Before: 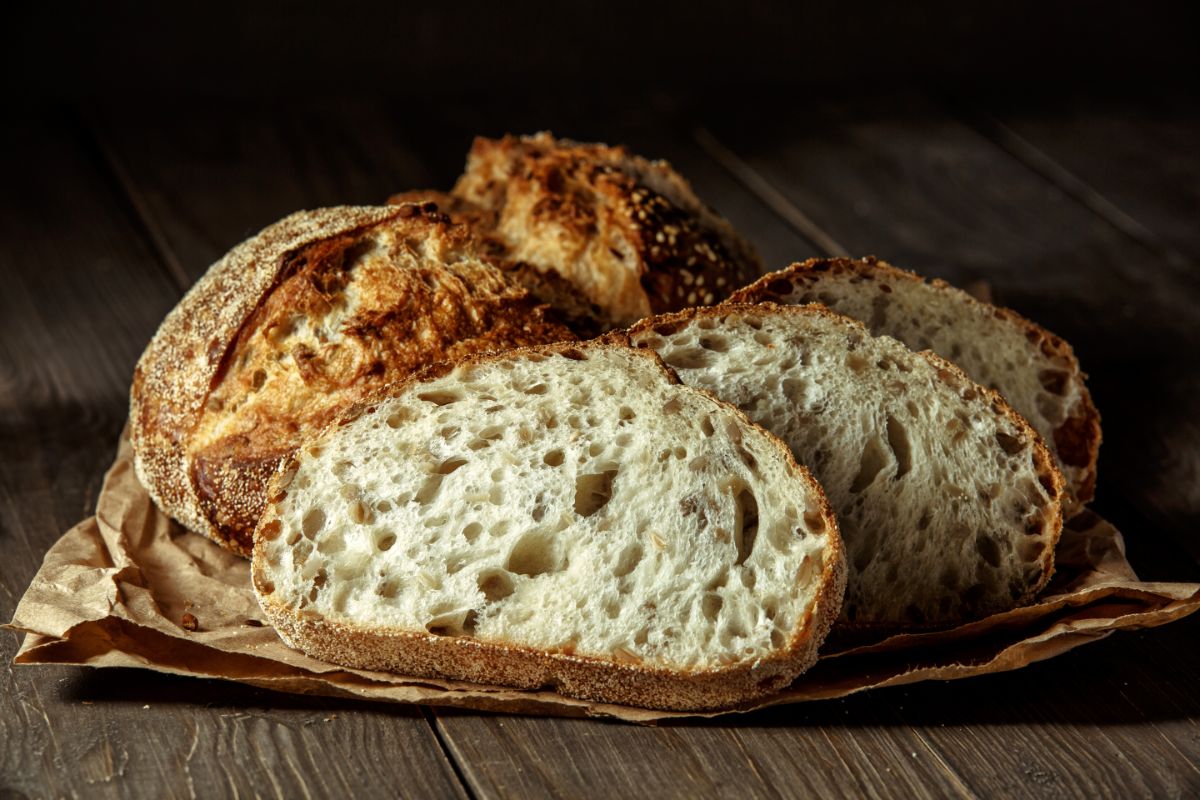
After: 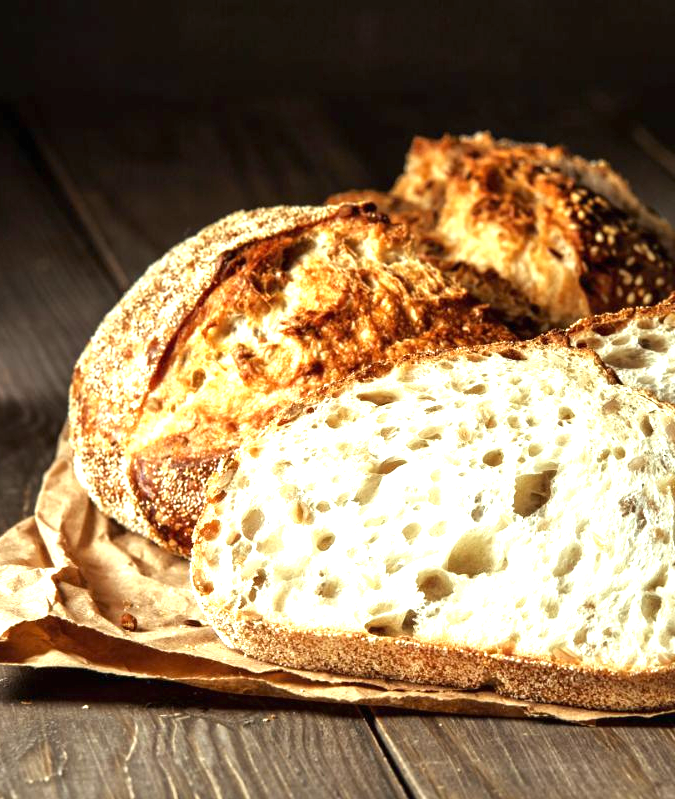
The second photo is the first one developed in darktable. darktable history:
exposure: black level correction 0, exposure 1.45 EV, compensate exposure bias true, compensate highlight preservation false
crop: left 5.114%, right 38.589%
